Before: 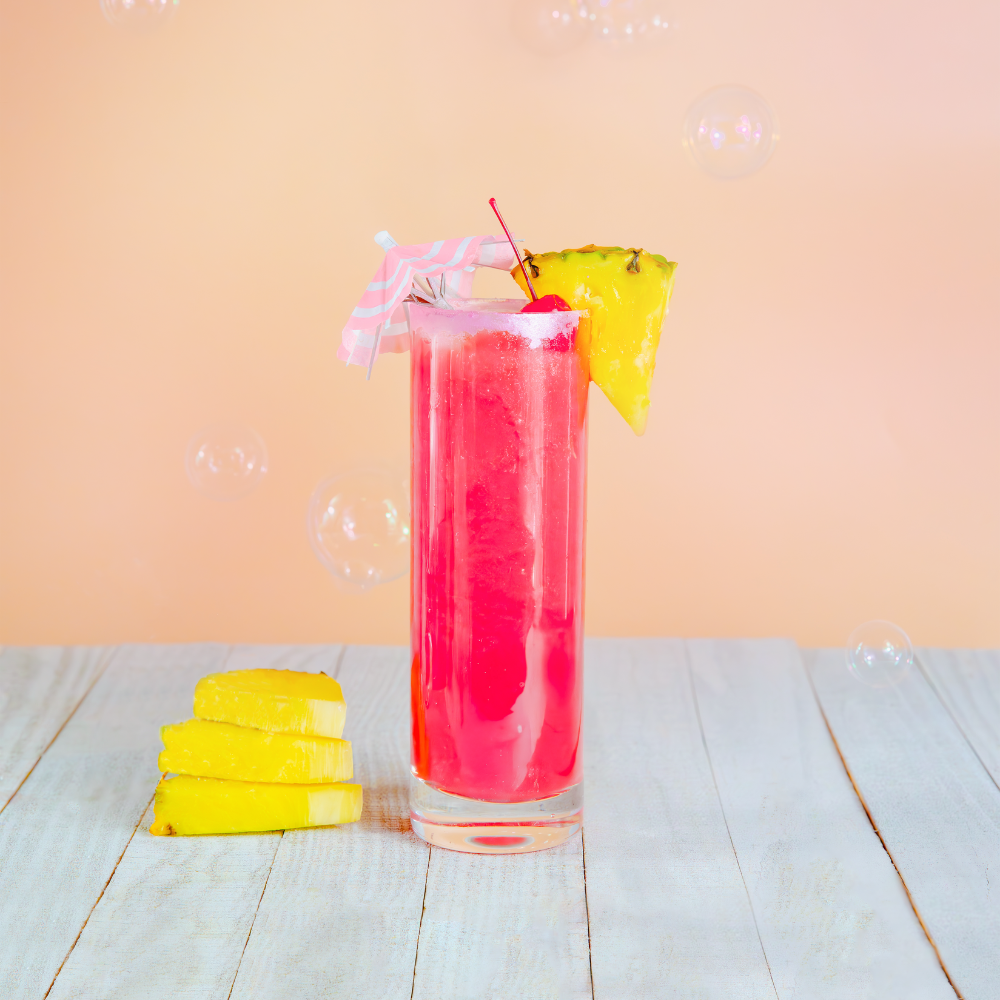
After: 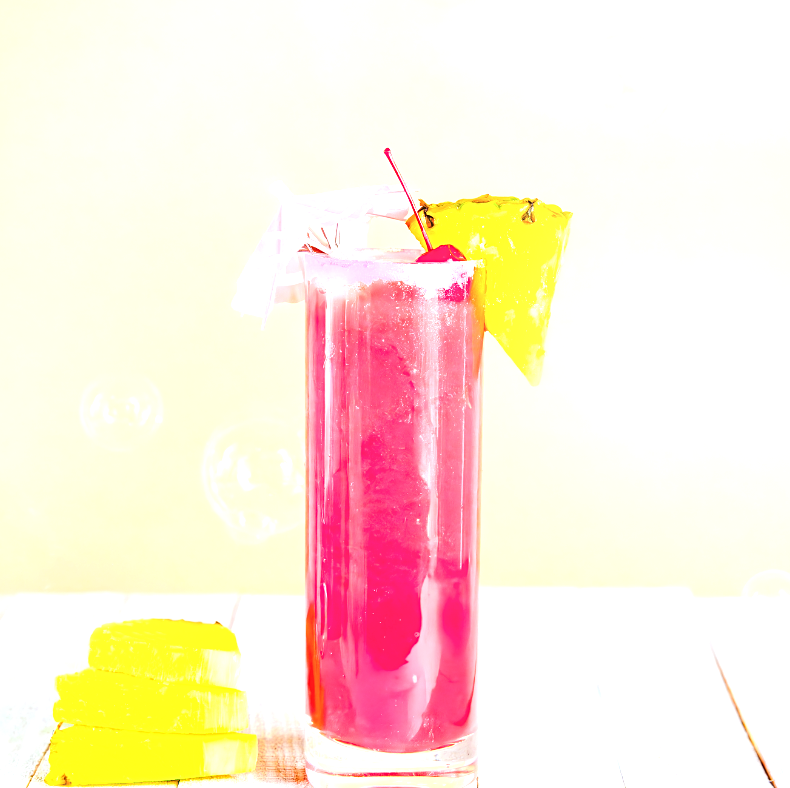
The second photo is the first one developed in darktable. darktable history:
exposure: black level correction -0.005, exposure 1.008 EV, compensate exposure bias true, compensate highlight preservation false
sharpen: radius 2.164, amount 0.379, threshold 0.244
crop and rotate: left 10.553%, top 5.072%, right 10.417%, bottom 16.119%
